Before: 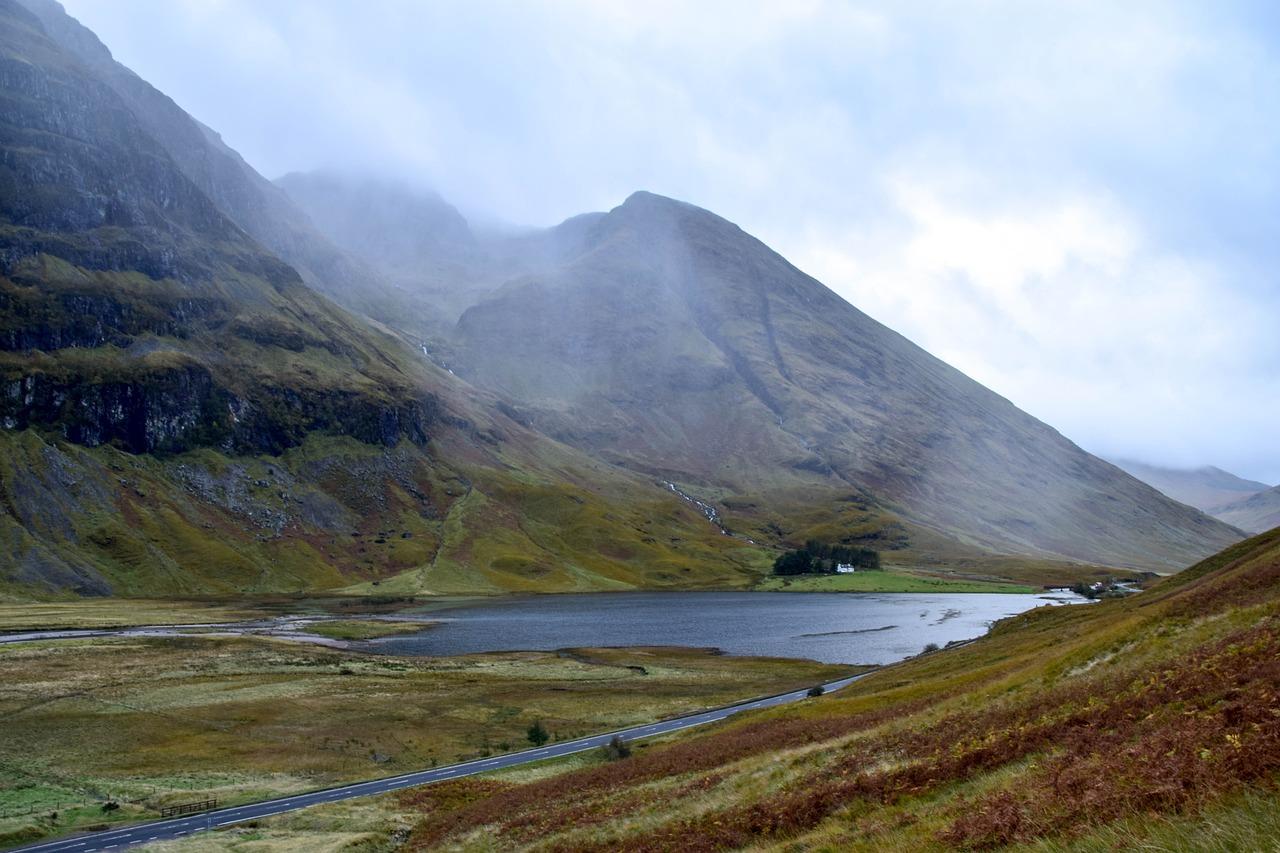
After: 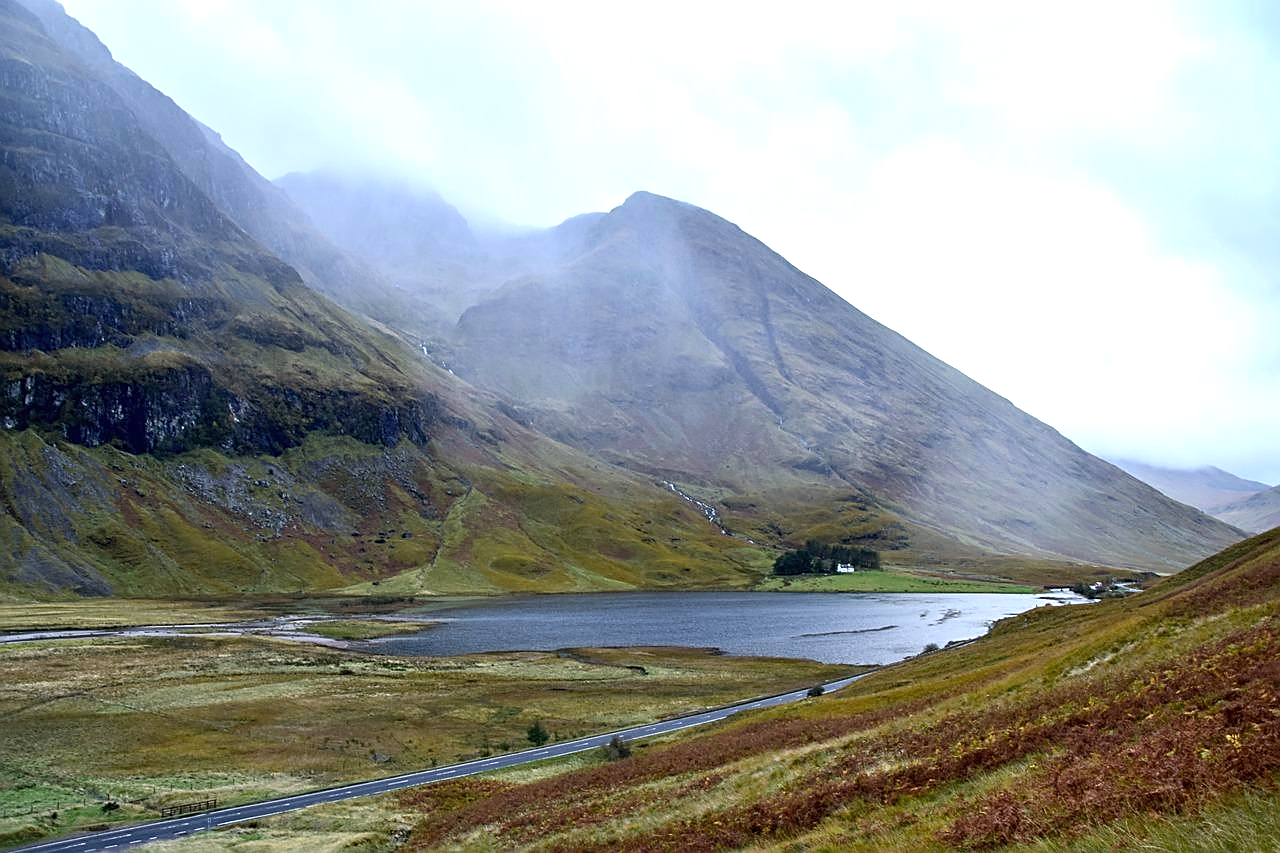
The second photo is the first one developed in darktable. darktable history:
sharpen: on, module defaults
exposure: black level correction 0, exposure 0.5 EV, compensate highlight preservation false
